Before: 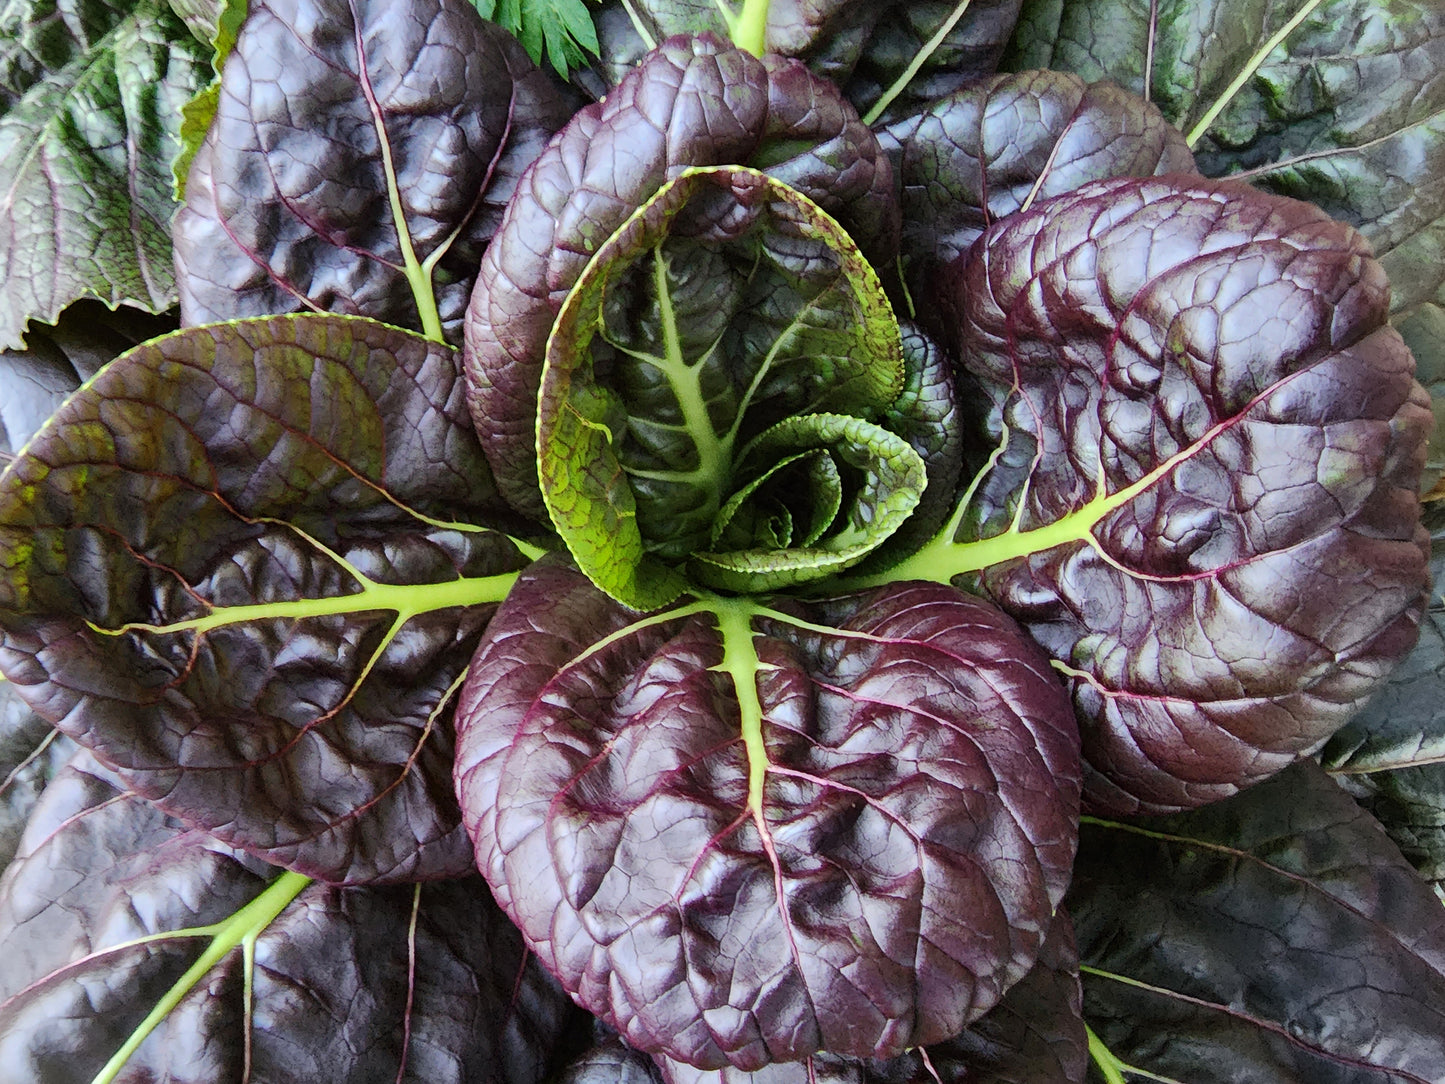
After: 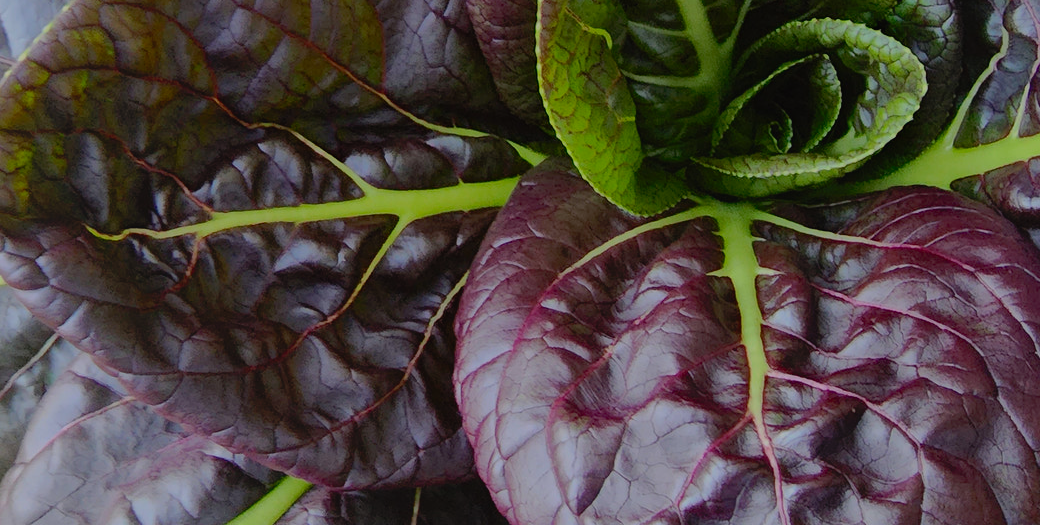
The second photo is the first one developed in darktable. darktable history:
exposure: black level correction 0.011, exposure -0.478 EV, compensate highlight preservation false
local contrast: detail 69%
crop: top 36.498%, right 27.964%, bottom 14.995%
